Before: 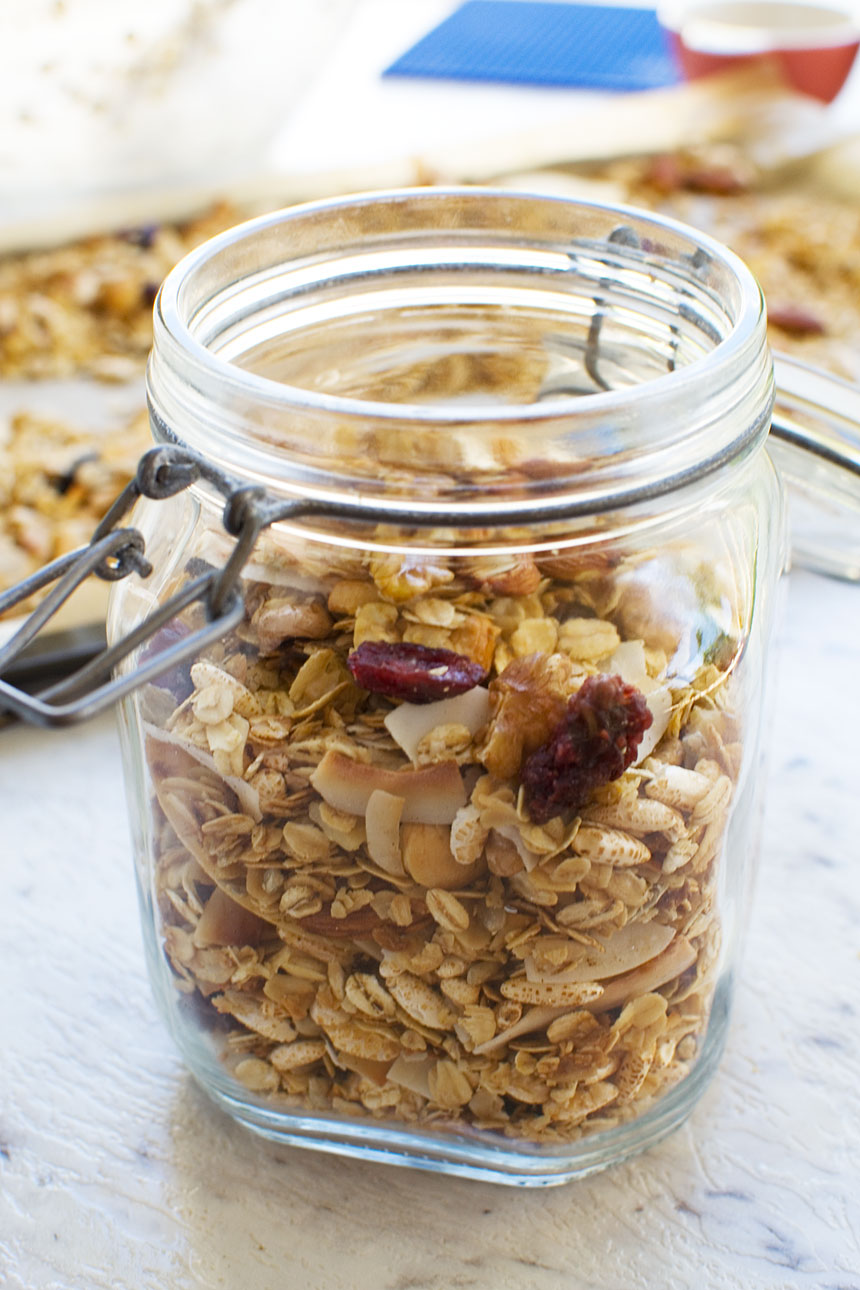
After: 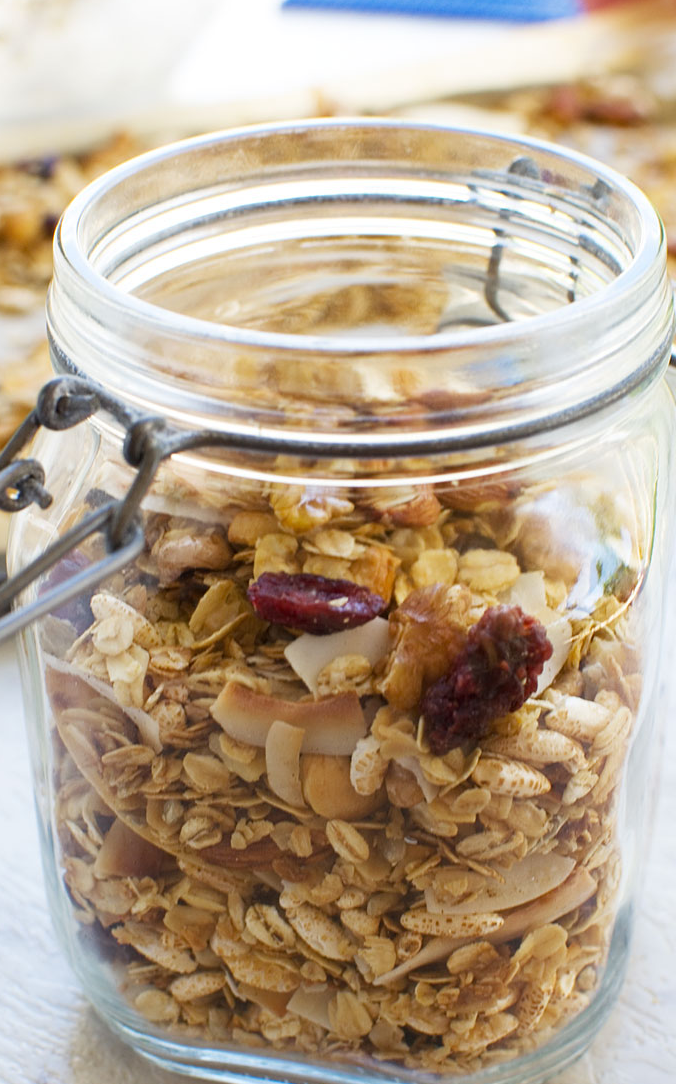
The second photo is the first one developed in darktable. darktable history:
crop: left 11.699%, top 5.418%, right 9.583%, bottom 10.532%
